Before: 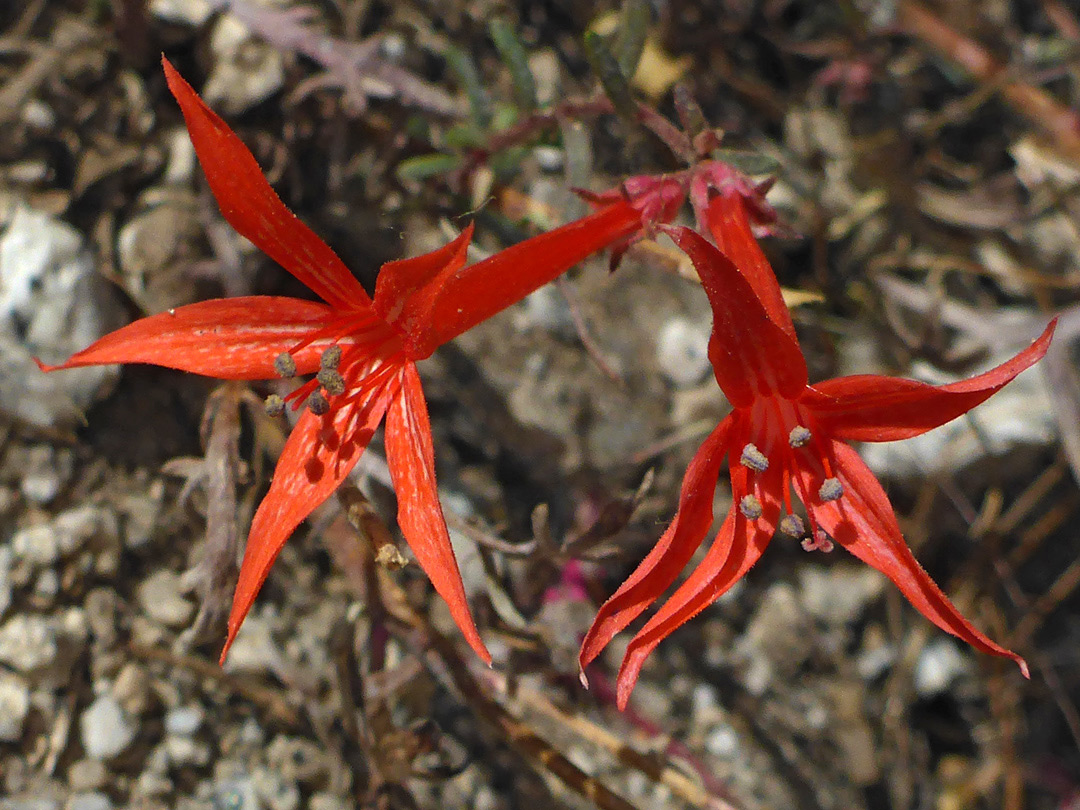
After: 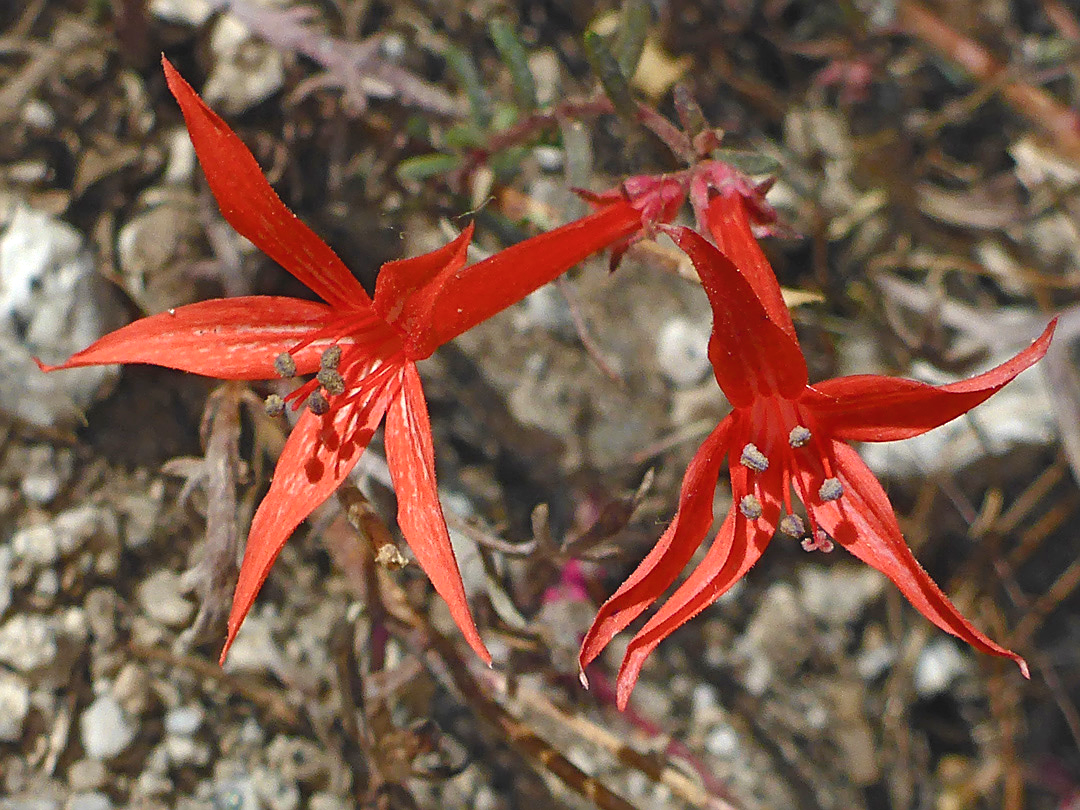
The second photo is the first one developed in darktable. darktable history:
color balance rgb: perceptual saturation grading › global saturation 0.448%, perceptual saturation grading › highlights -30.657%, perceptual saturation grading › shadows 20.188%
sharpen: on, module defaults
exposure: exposure 0.406 EV, compensate highlight preservation false
contrast brightness saturation: contrast -0.118
